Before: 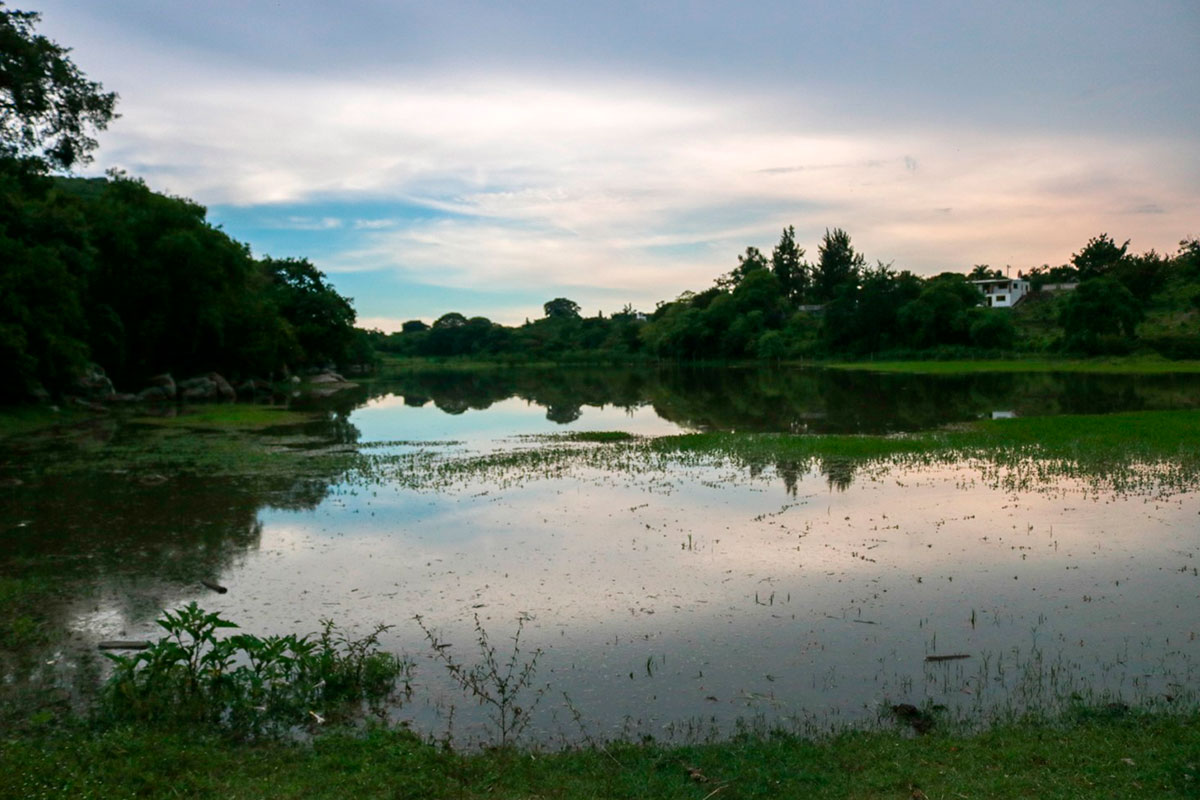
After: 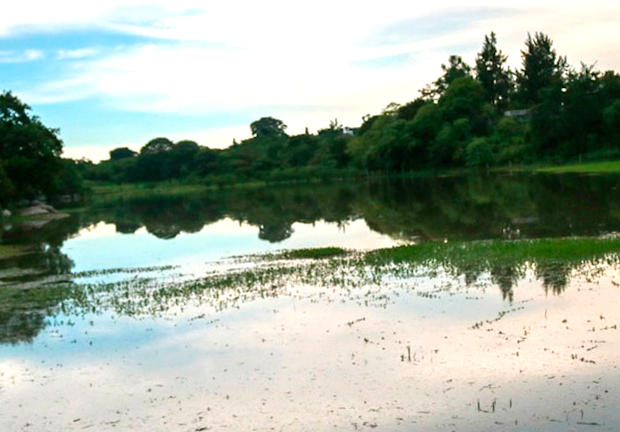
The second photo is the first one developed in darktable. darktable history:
exposure: black level correction 0, exposure 0.7 EV, compensate highlight preservation false
rotate and perspective: rotation -3.18°, automatic cropping off
crop: left 25%, top 25%, right 25%, bottom 25%
